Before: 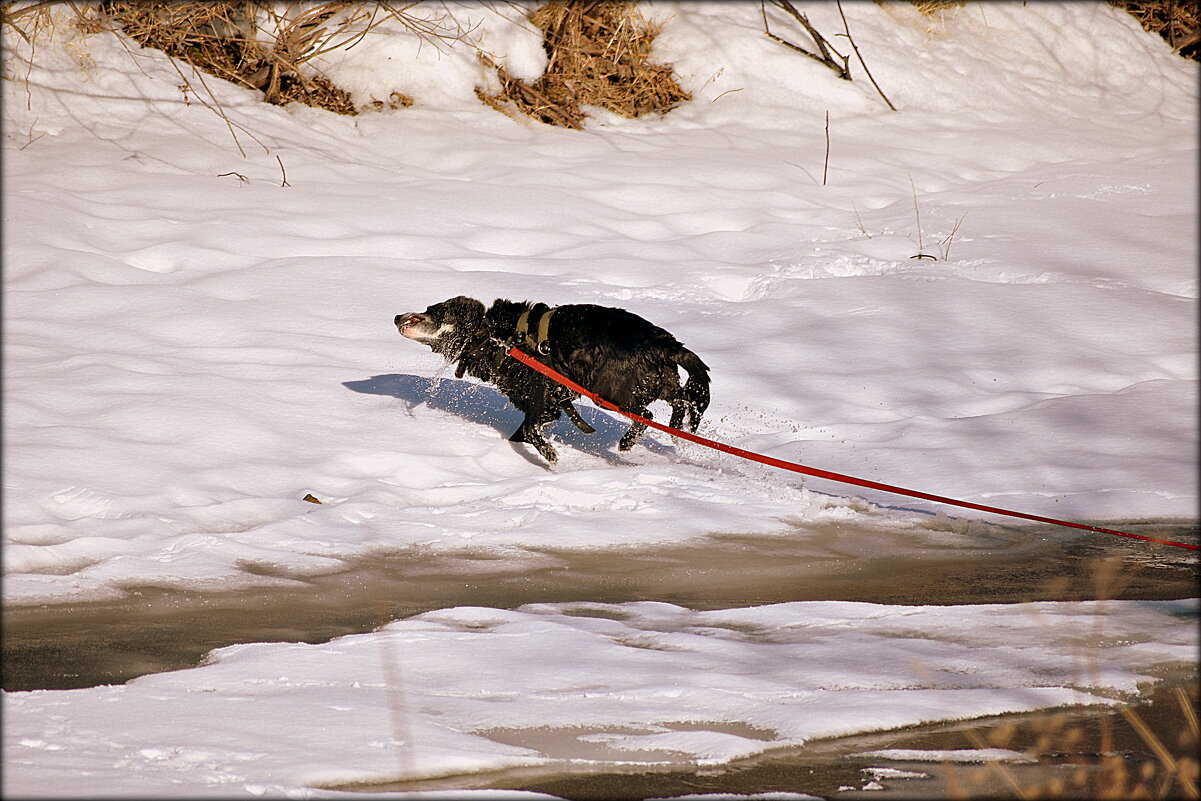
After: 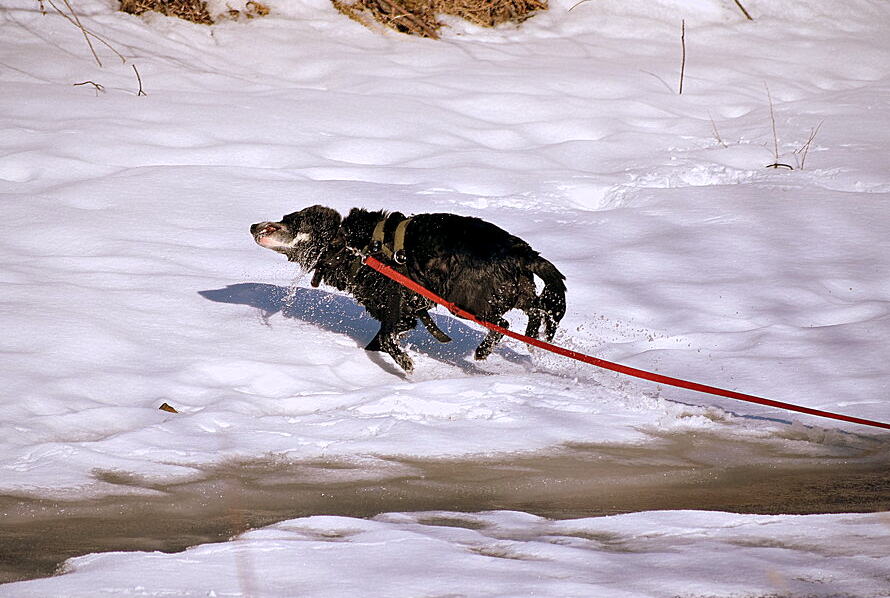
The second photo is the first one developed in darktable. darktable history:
crop and rotate: left 12.045%, top 11.445%, right 13.795%, bottom 13.869%
vignetting: fall-off radius 93.74%, saturation 0.051
local contrast: highlights 106%, shadows 98%, detail 119%, midtone range 0.2
tone equalizer: on, module defaults
color calibration: illuminant as shot in camera, x 0.358, y 0.373, temperature 4628.91 K
